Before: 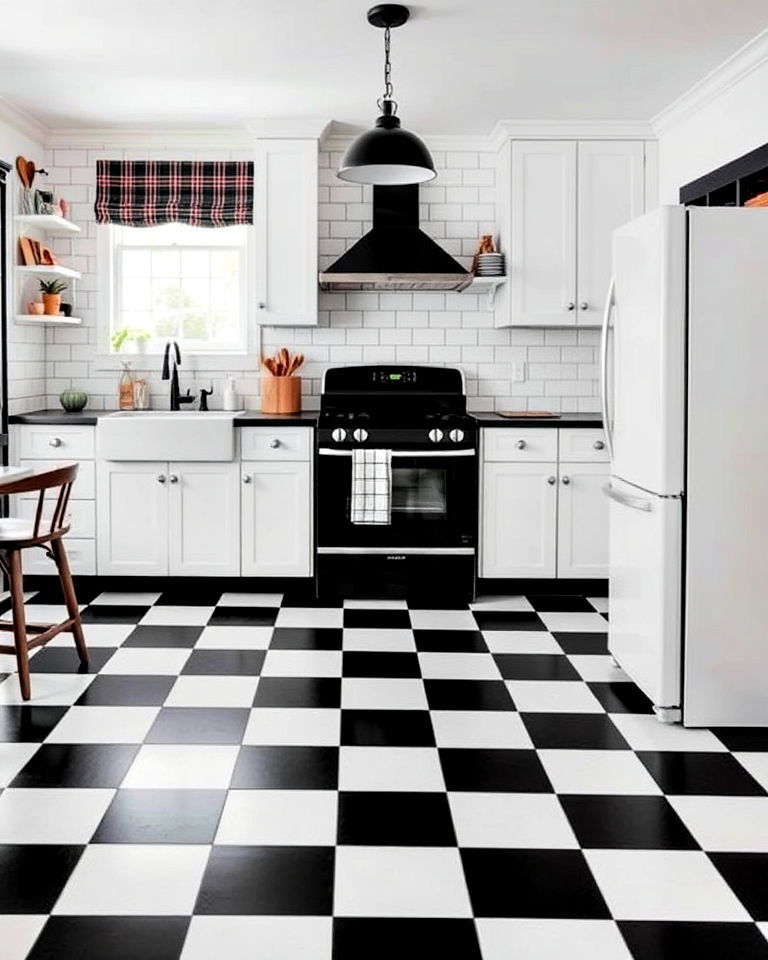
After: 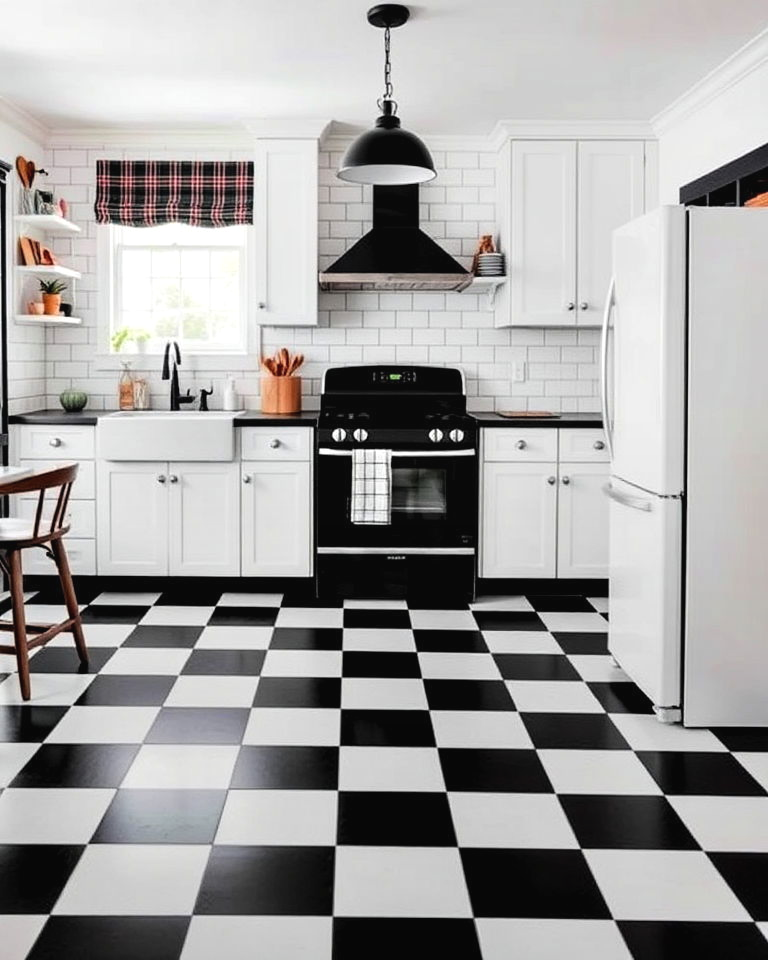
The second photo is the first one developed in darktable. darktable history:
graduated density: rotation -180°, offset 24.95
exposure: black level correction -0.003, exposure 0.04 EV, compensate highlight preservation false
